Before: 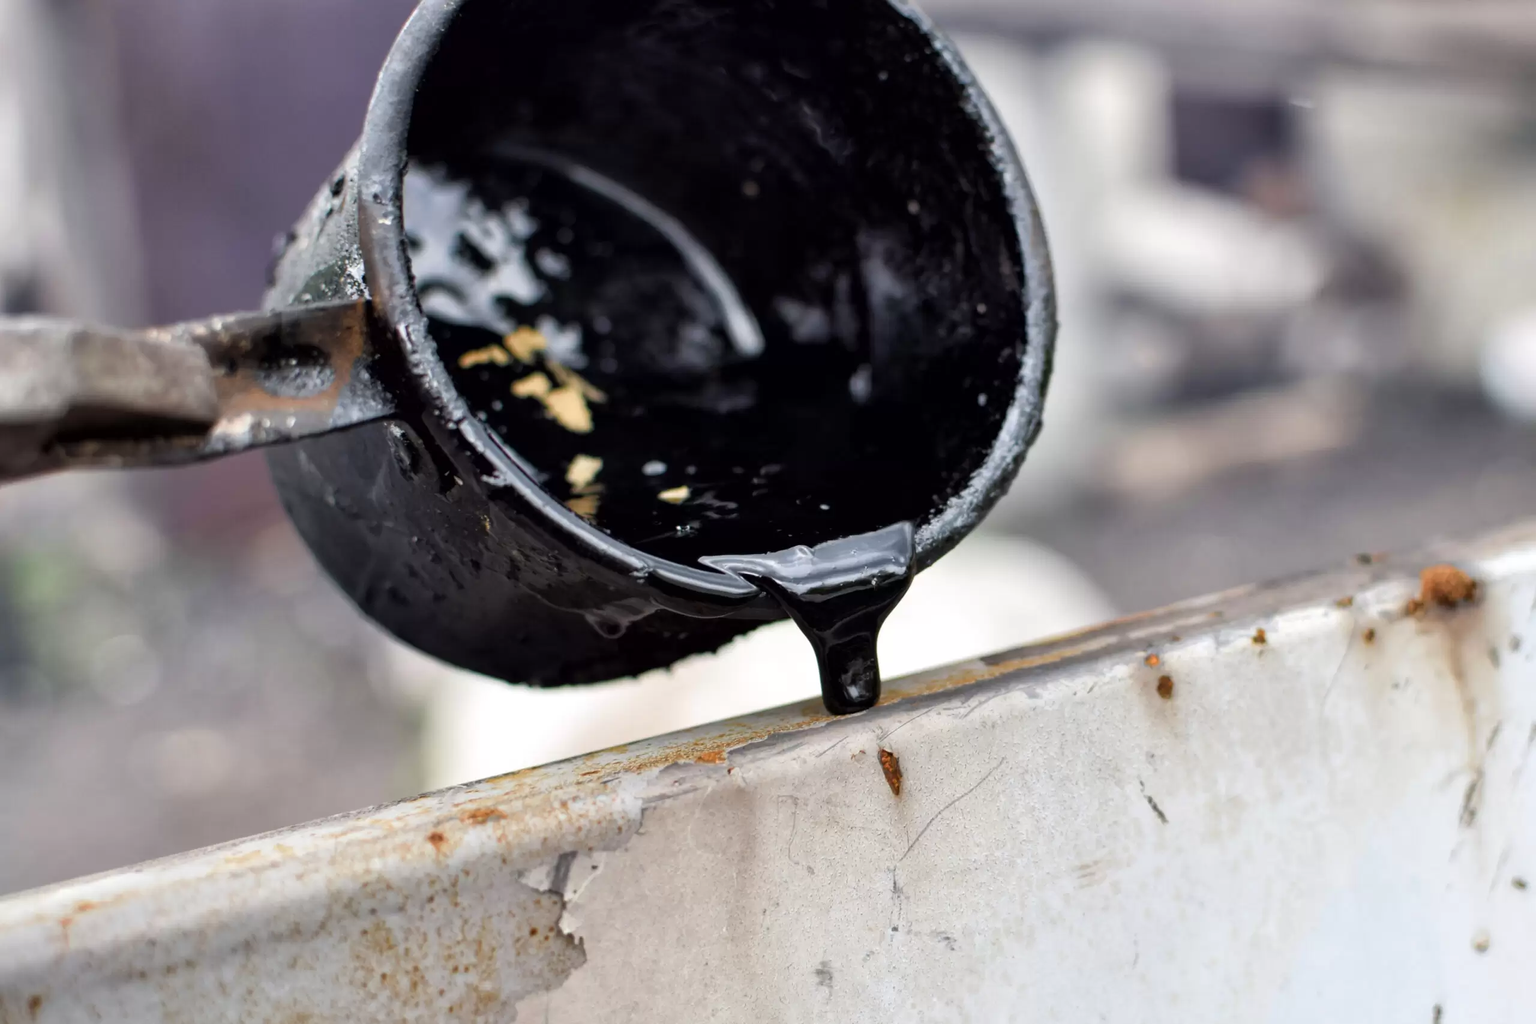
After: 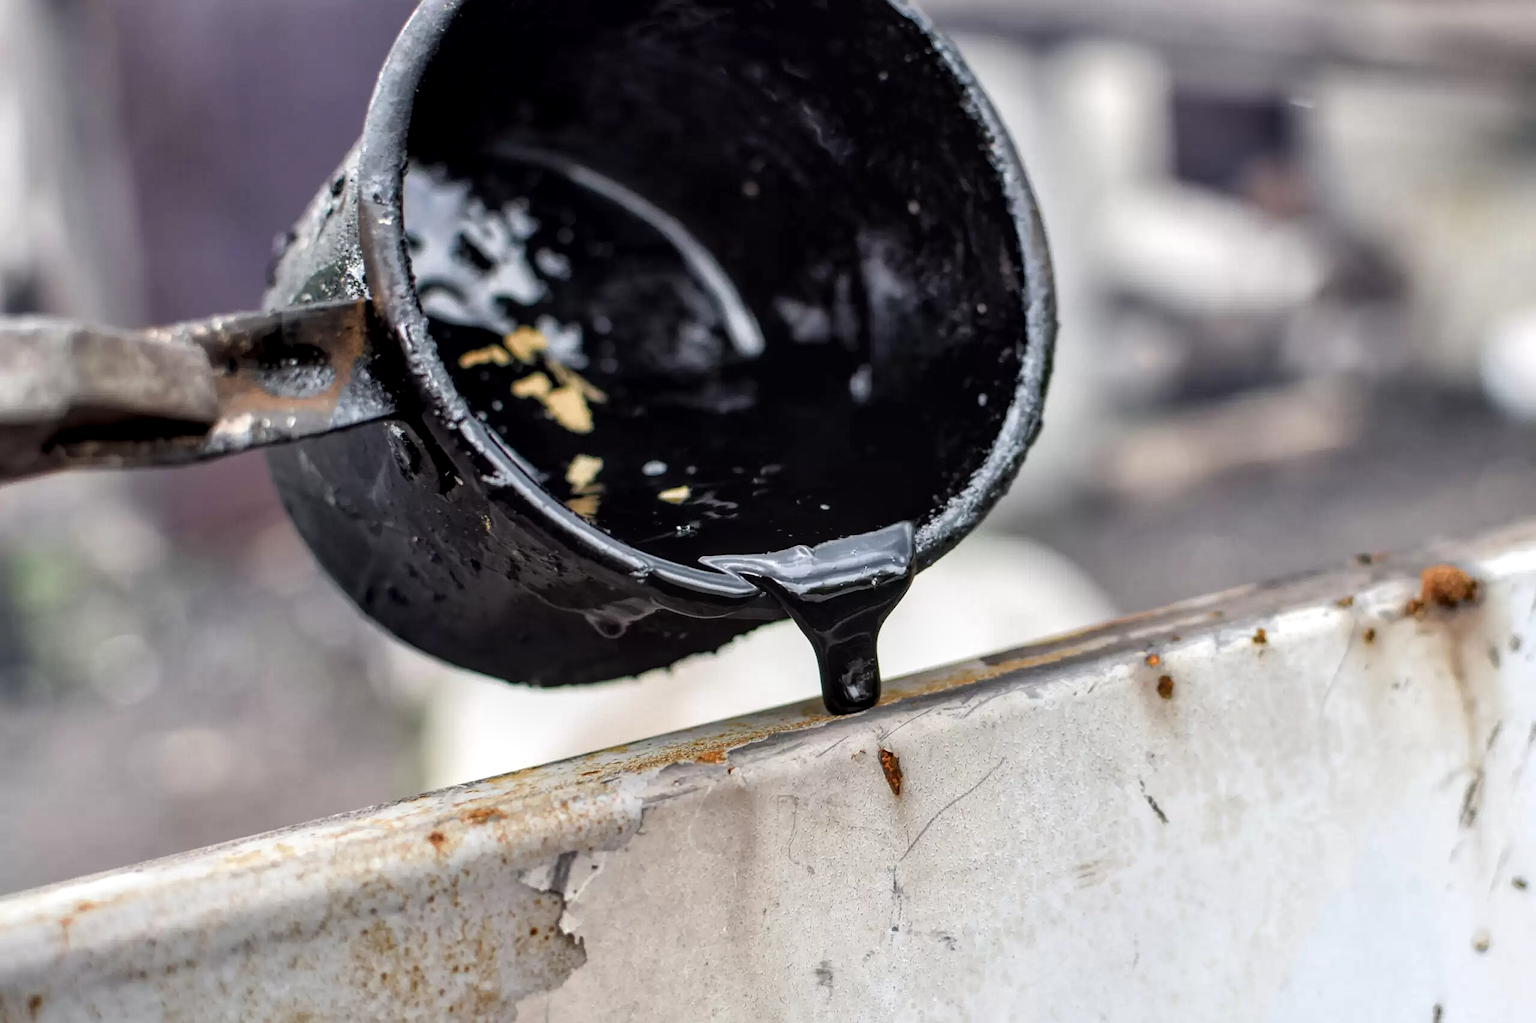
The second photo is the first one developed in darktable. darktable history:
sharpen: radius 1
local contrast: detail 130%
